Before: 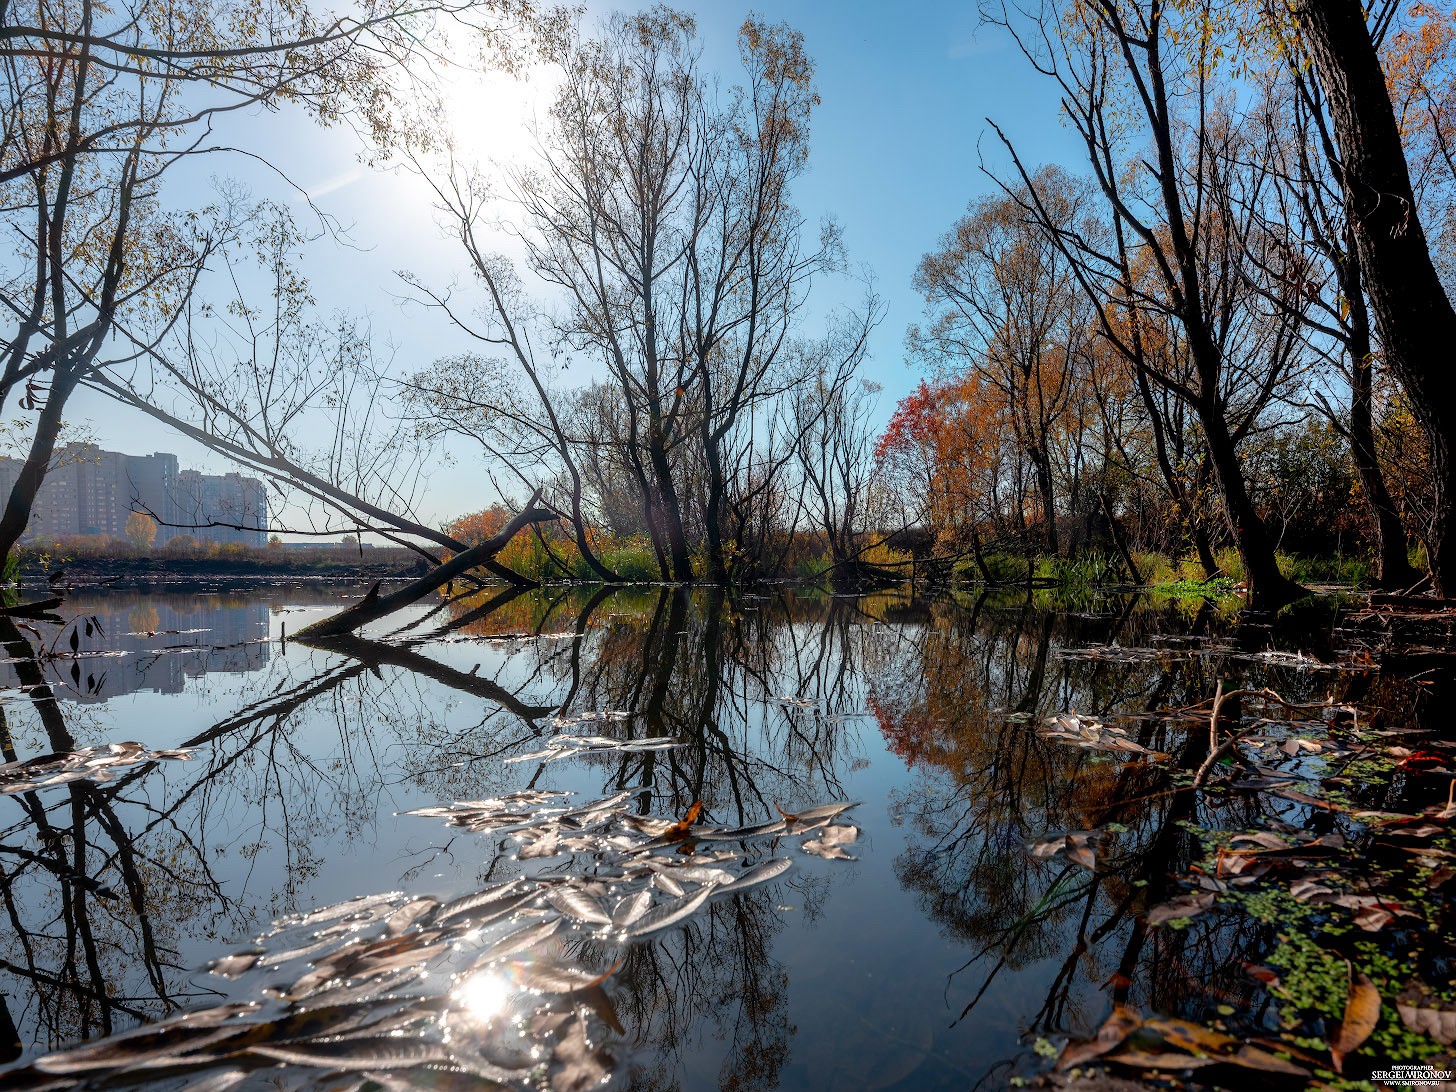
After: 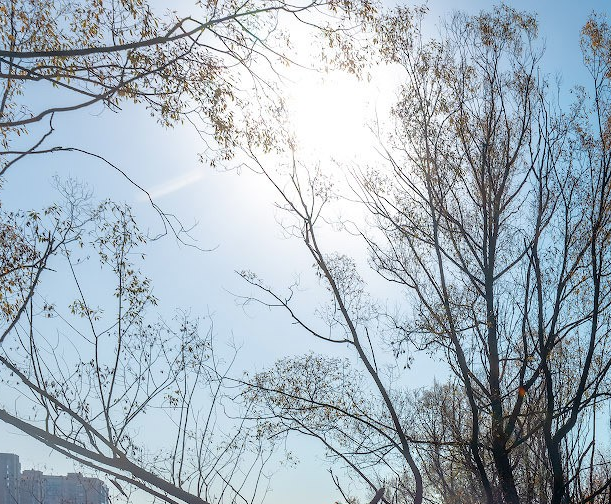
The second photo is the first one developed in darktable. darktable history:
crop and rotate: left 10.885%, top 0.063%, right 47.112%, bottom 53.766%
